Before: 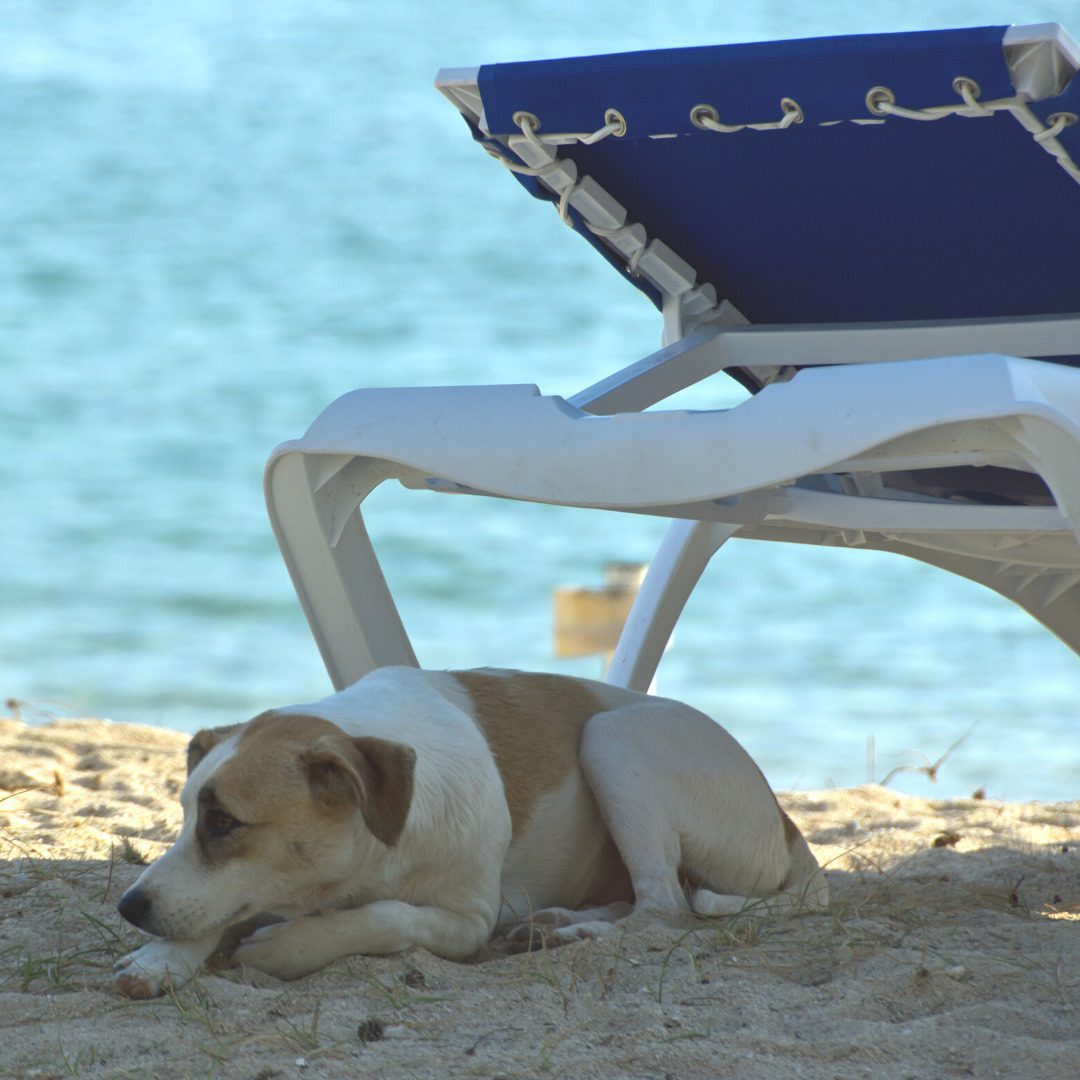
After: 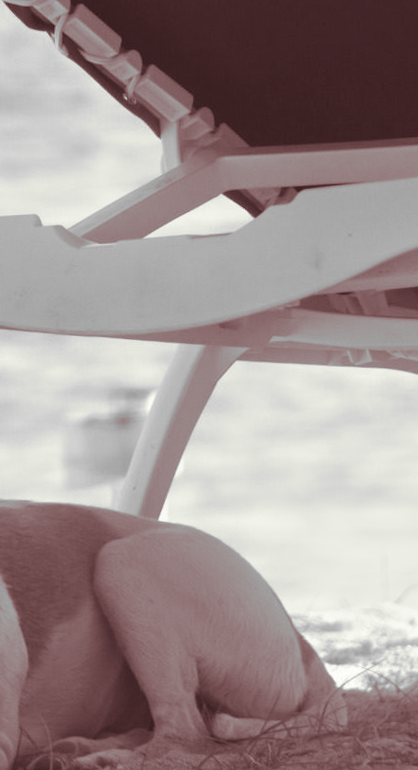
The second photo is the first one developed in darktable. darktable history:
bloom: size 9%, threshold 100%, strength 7%
crop: left 45.721%, top 13.393%, right 14.118%, bottom 10.01%
white balance: red 0.926, green 1.003, blue 1.133
split-toning: on, module defaults
monochrome: a -74.22, b 78.2
rotate and perspective: rotation -2°, crop left 0.022, crop right 0.978, crop top 0.049, crop bottom 0.951
exposure: exposure 0.3 EV, compensate highlight preservation false
